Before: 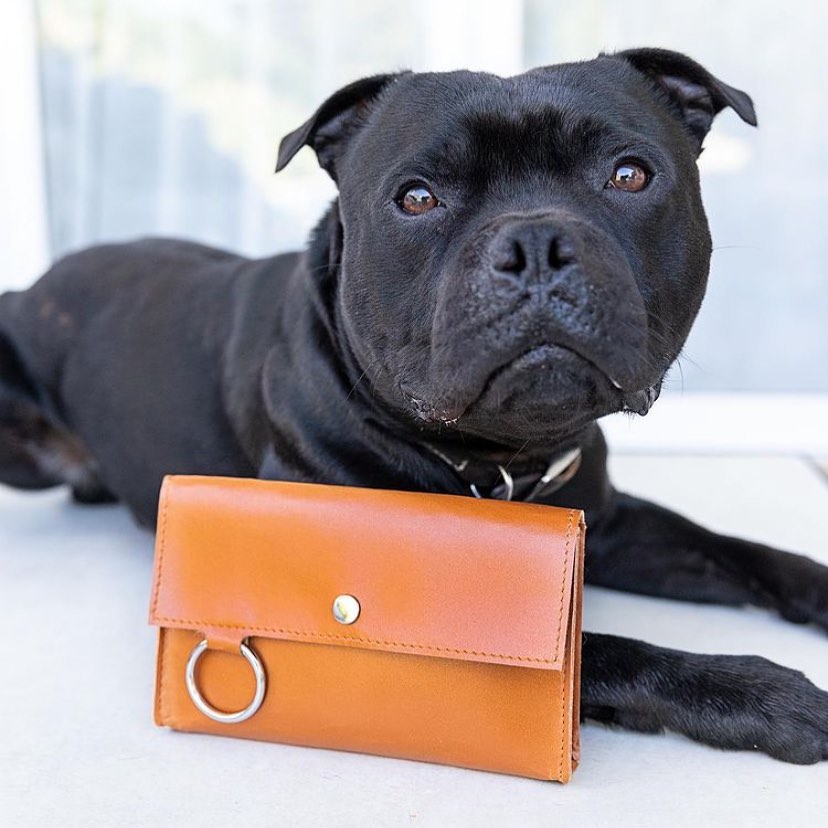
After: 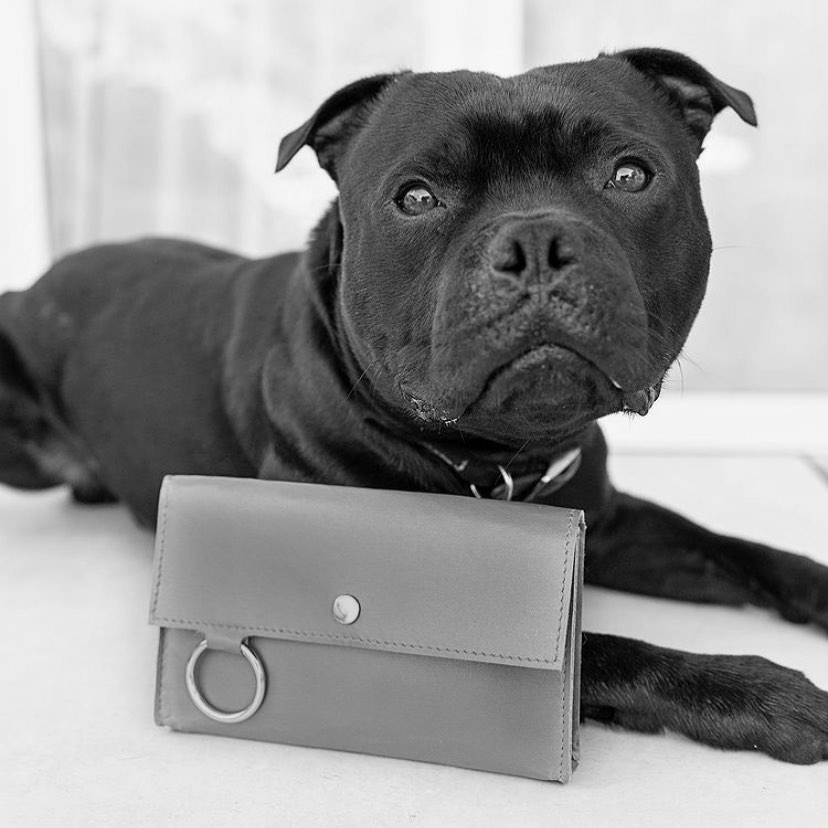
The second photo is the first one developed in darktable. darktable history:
color correction: highlights a* 10.12, highlights b* 39.04, shadows a* 14.62, shadows b* 3.37
monochrome: size 1
